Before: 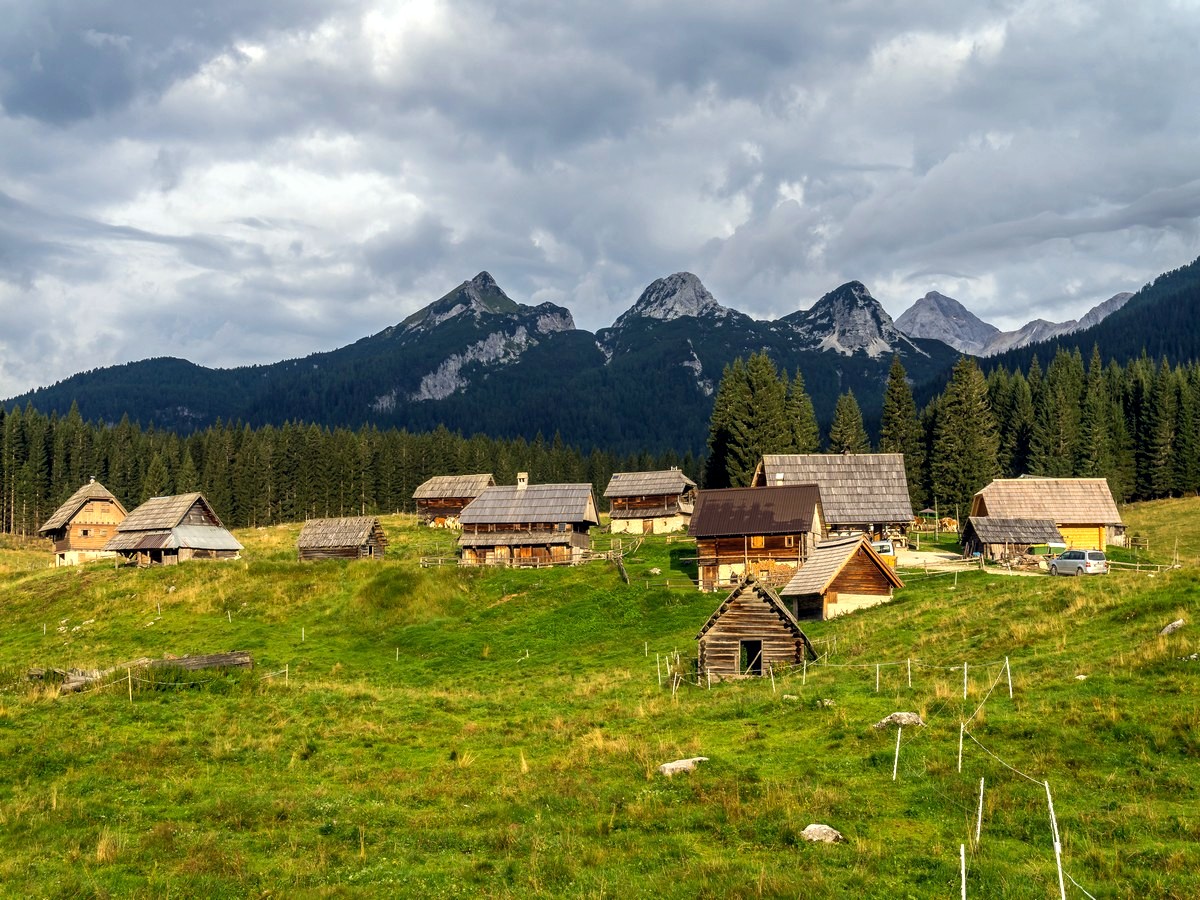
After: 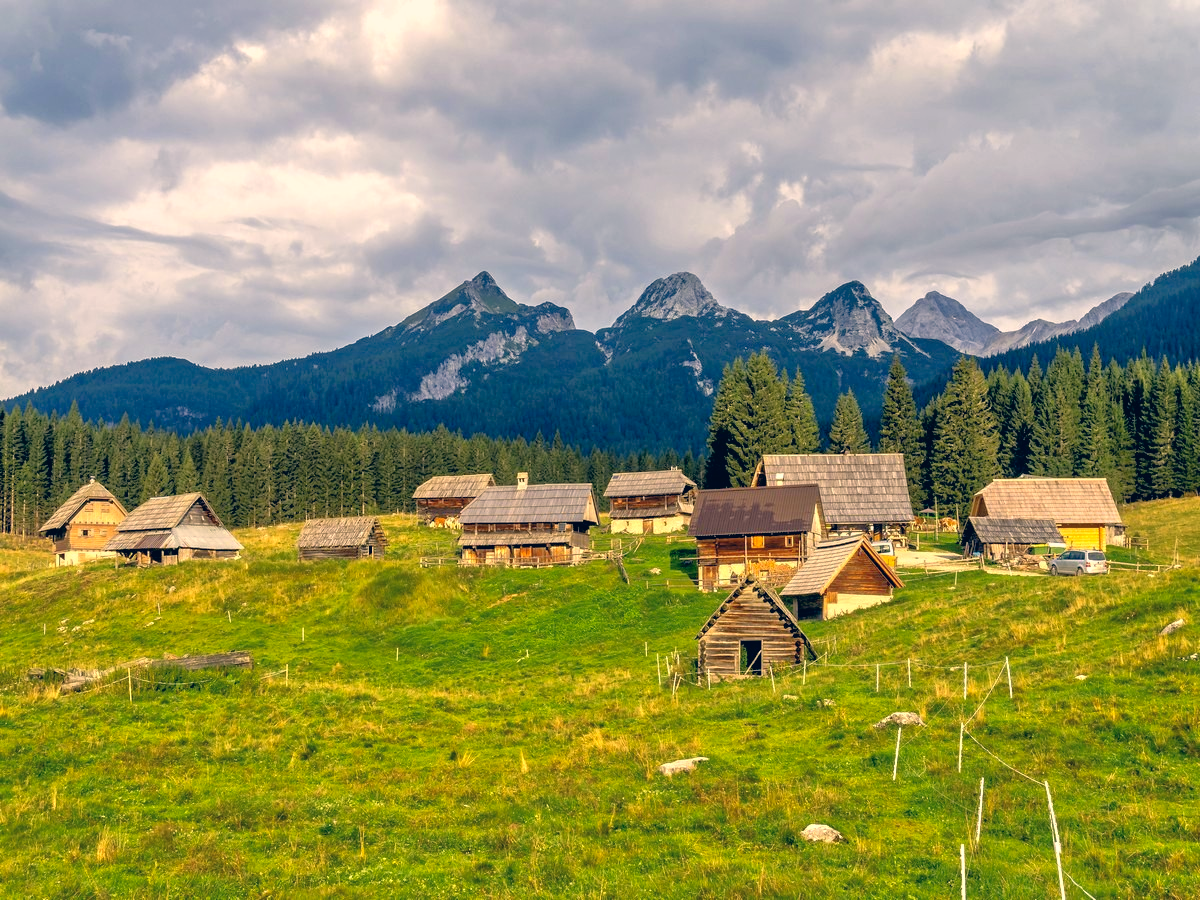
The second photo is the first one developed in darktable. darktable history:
tone equalizer: -7 EV 0.161 EV, -6 EV 0.595 EV, -5 EV 1.16 EV, -4 EV 1.31 EV, -3 EV 1.12 EV, -2 EV 0.6 EV, -1 EV 0.157 EV
color correction: highlights a* 10.33, highlights b* 14.44, shadows a* -9.69, shadows b* -14.8
